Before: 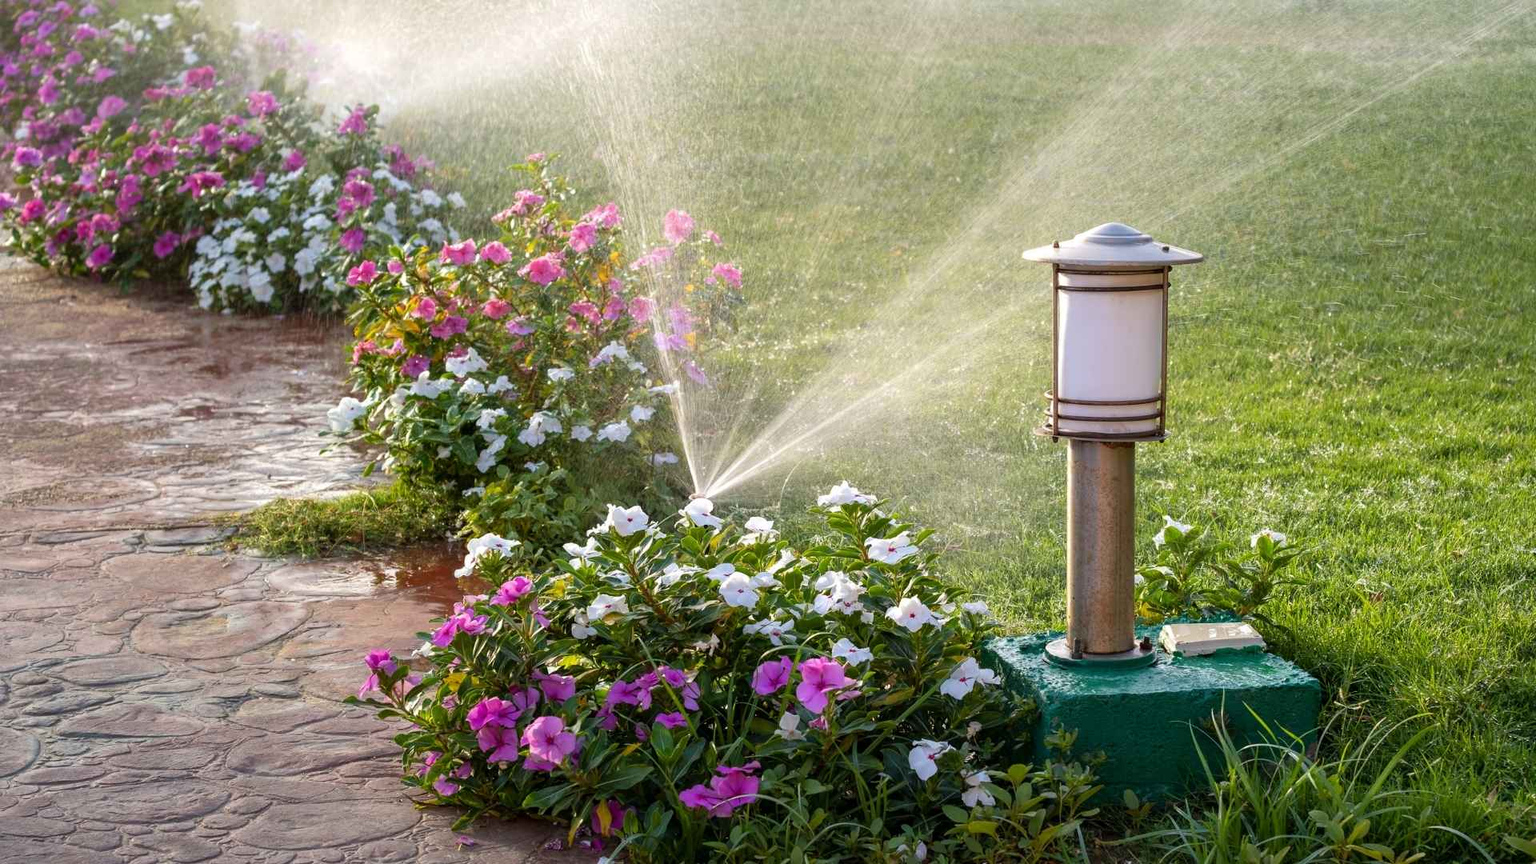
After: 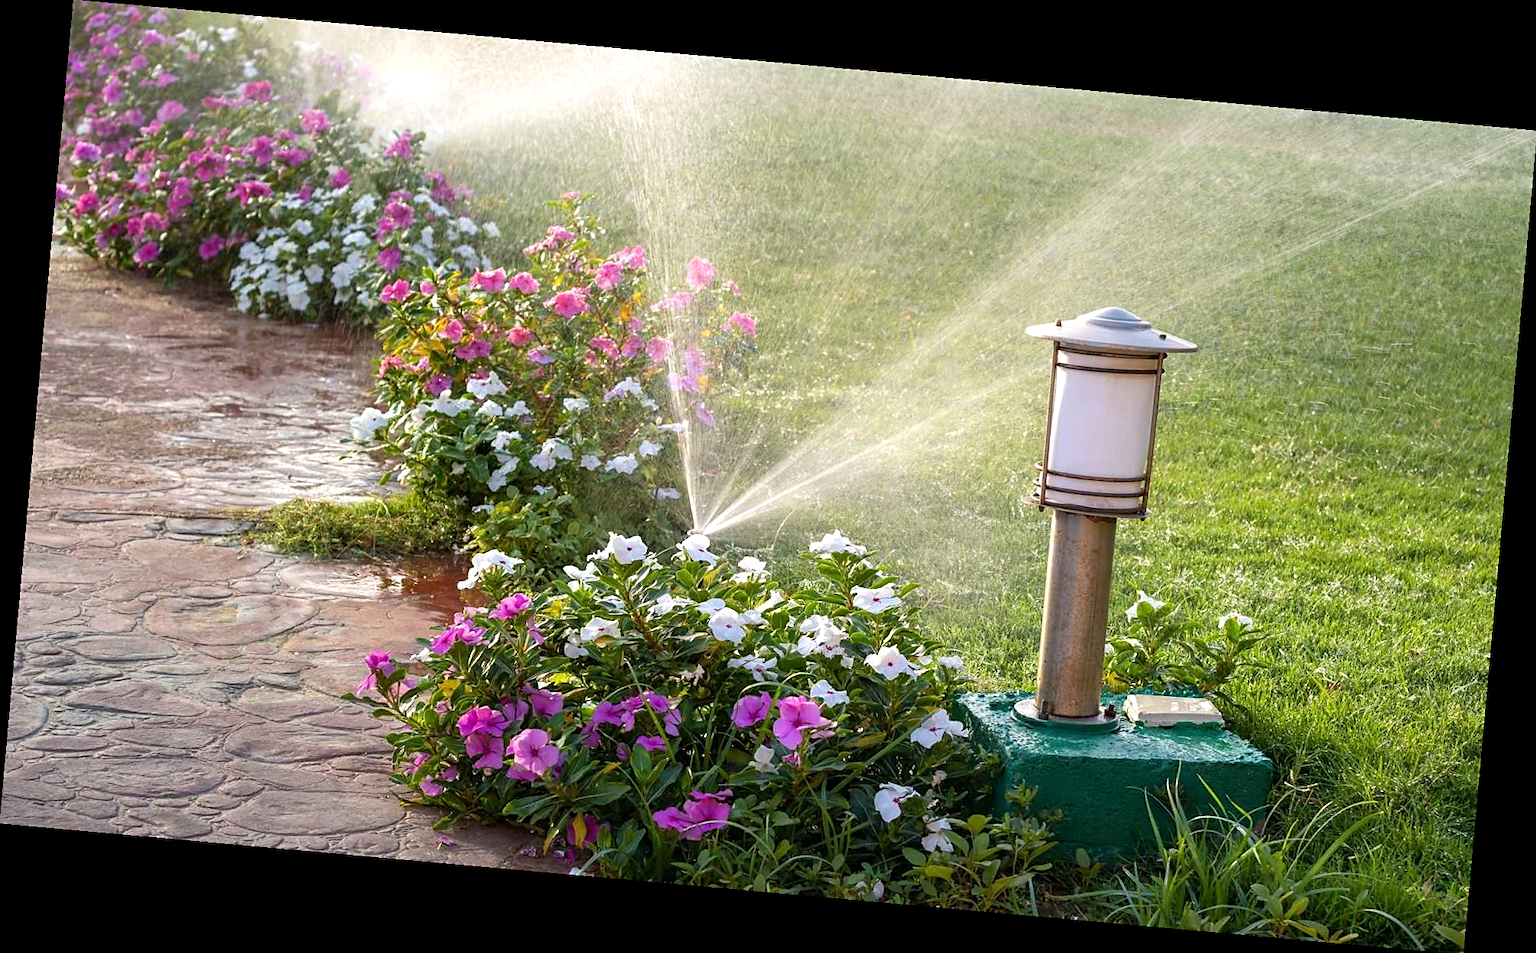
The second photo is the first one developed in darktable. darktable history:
rotate and perspective: rotation 5.12°, automatic cropping off
sharpen: radius 1.864, amount 0.398, threshold 1.271
exposure: exposure 0.217 EV, compensate highlight preservation false
